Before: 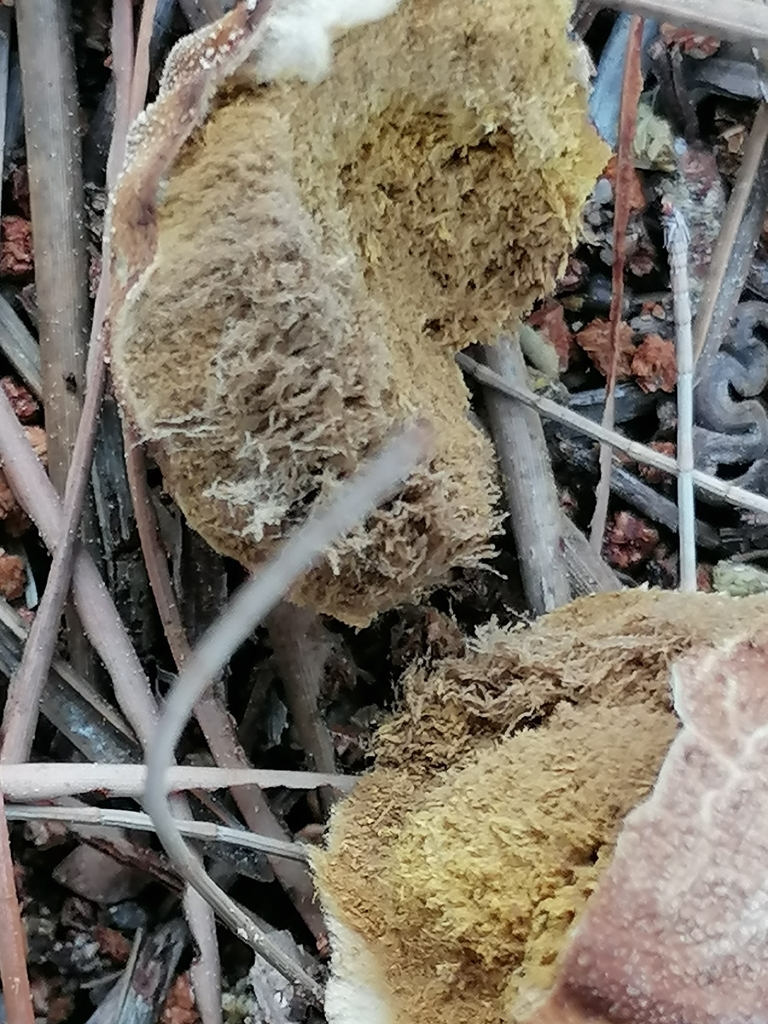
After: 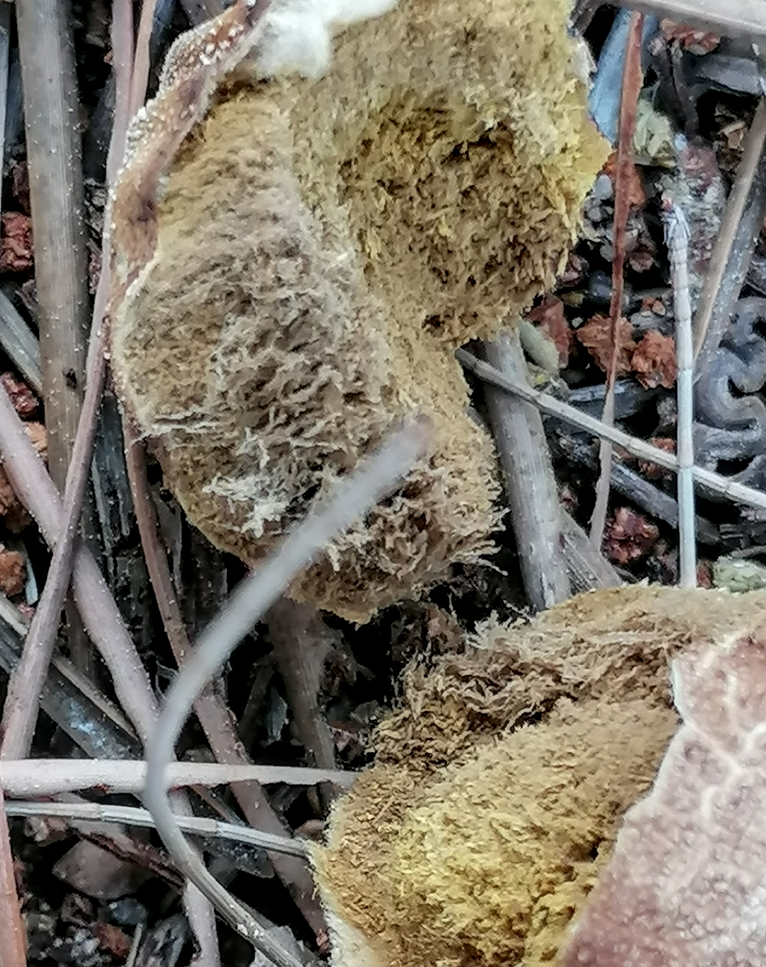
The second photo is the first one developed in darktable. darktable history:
local contrast: detail 130%
crop: top 0.41%, right 0.255%, bottom 5.098%
